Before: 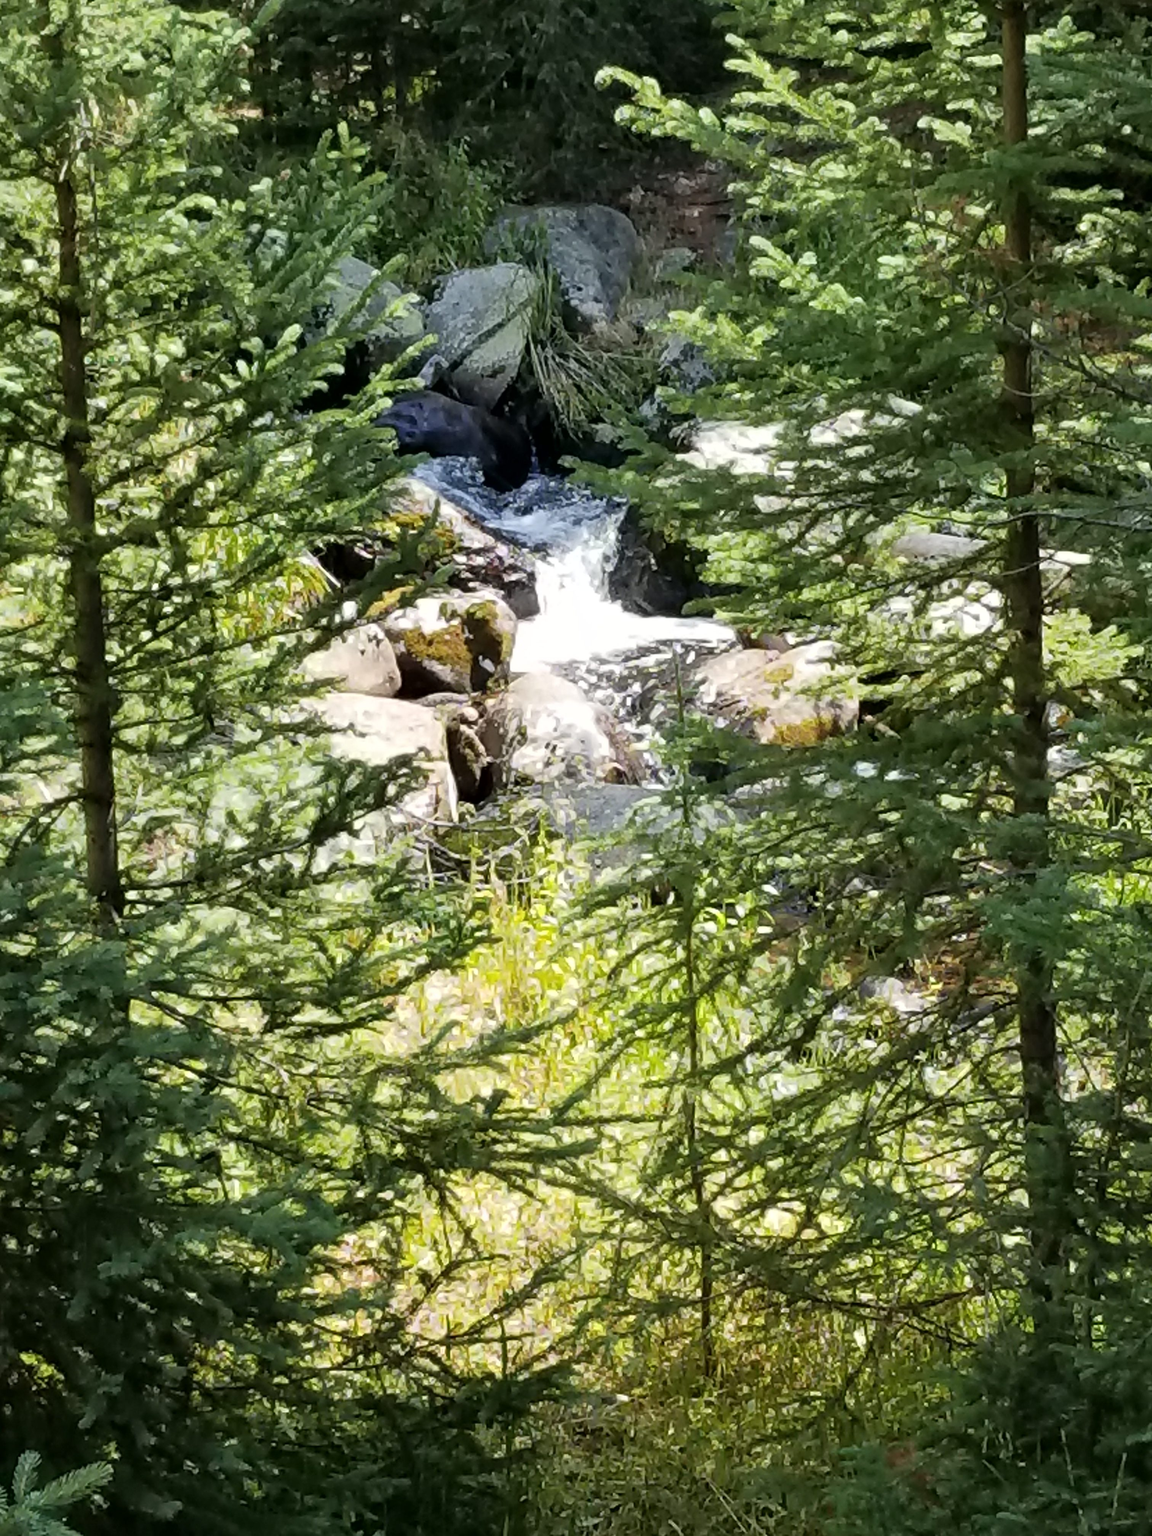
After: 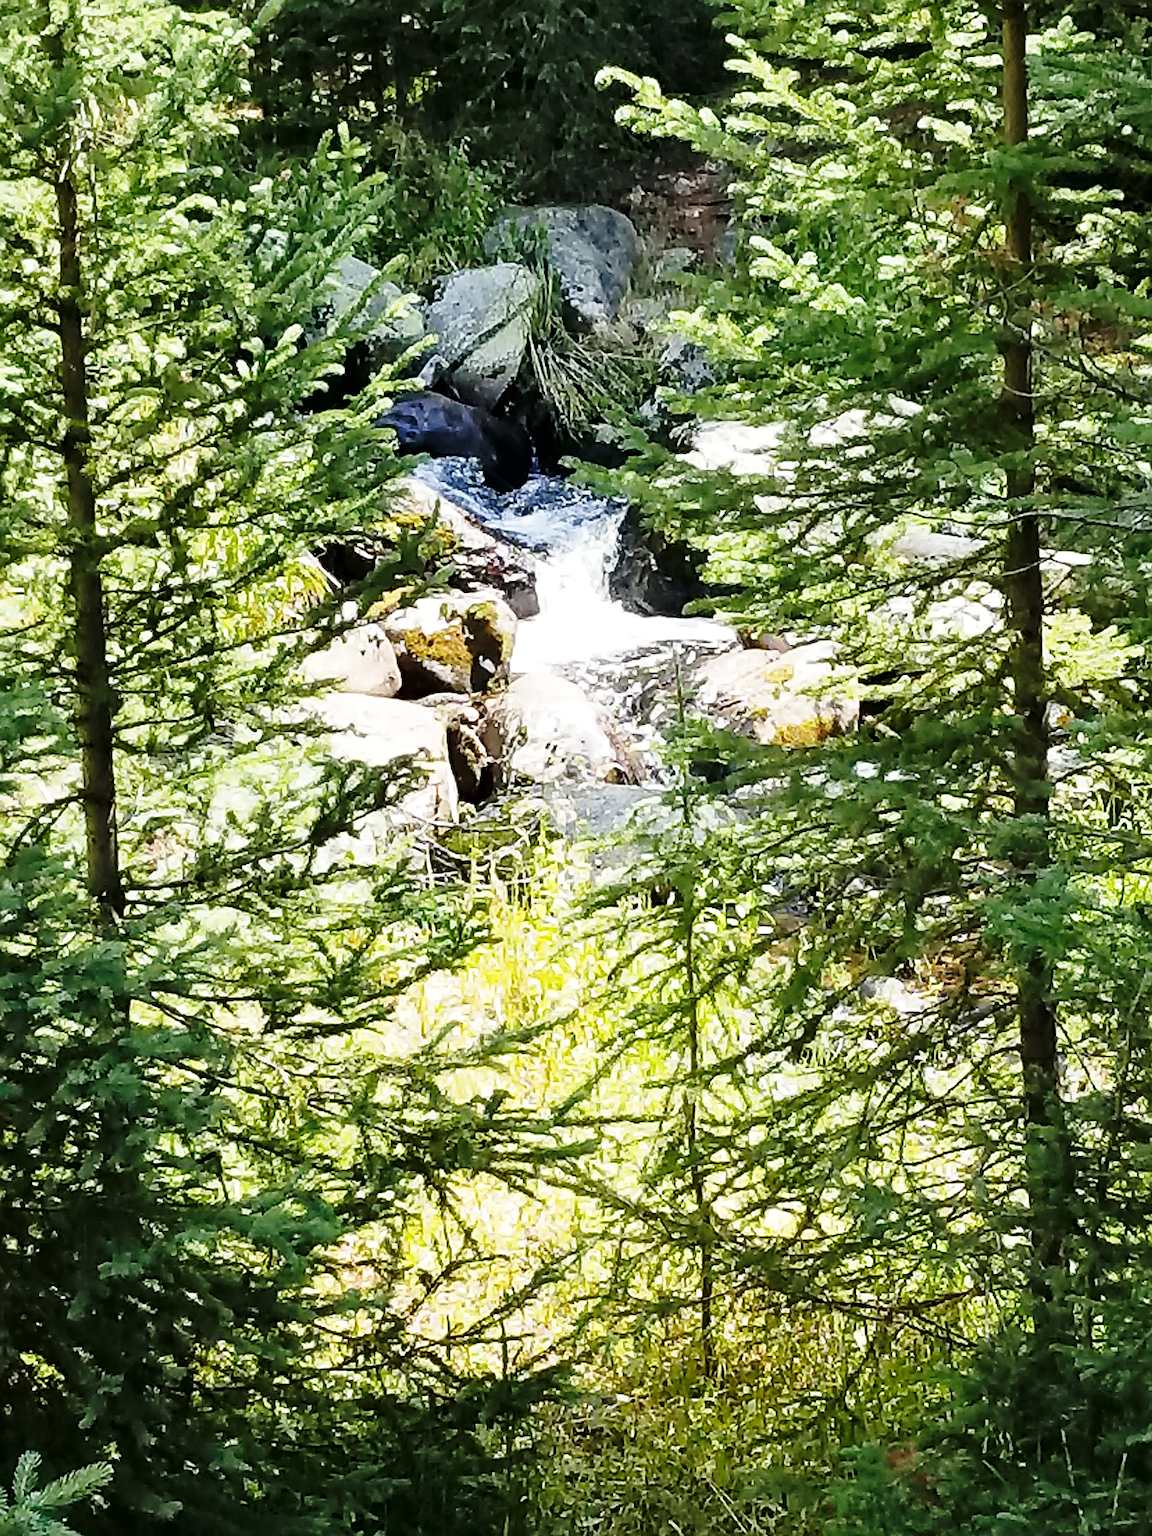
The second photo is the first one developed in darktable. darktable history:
base curve: curves: ch0 [(0, 0) (0.028, 0.03) (0.121, 0.232) (0.46, 0.748) (0.859, 0.968) (1, 1)], preserve colors none
sharpen: radius 3.69, amount 0.928
